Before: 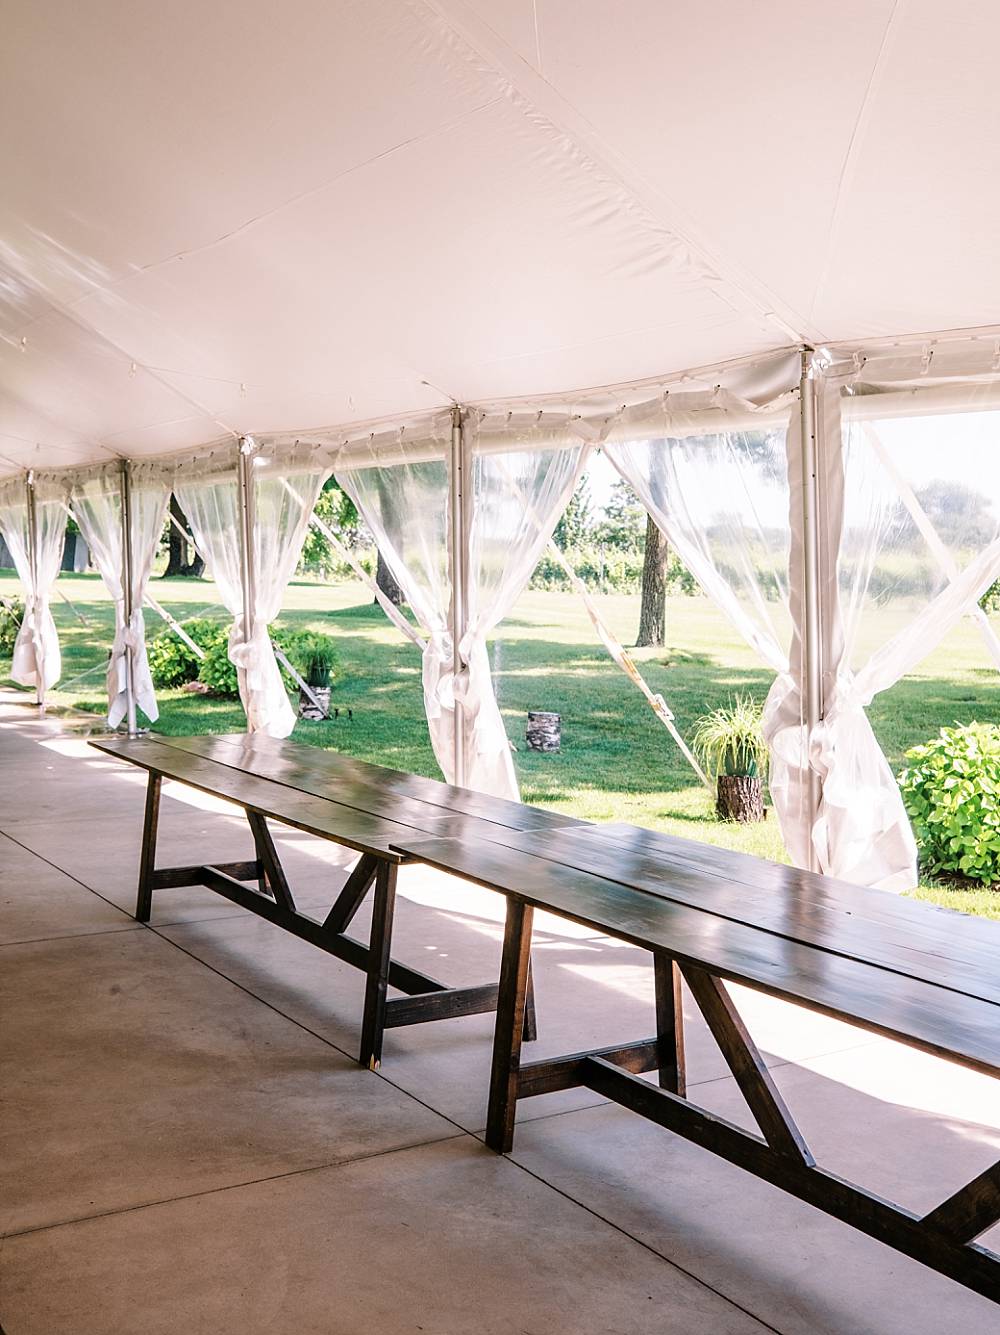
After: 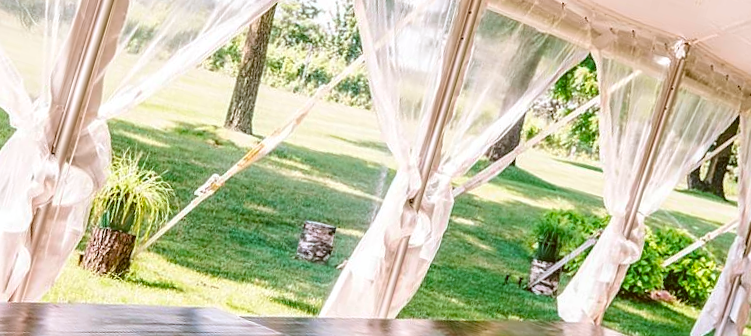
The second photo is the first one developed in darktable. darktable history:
crop and rotate: angle 16.12°, top 30.835%, bottom 35.653%
local contrast: detail 110%
color balance rgb: perceptual saturation grading › global saturation 30%
color correction: highlights a* -0.482, highlights b* 0.161, shadows a* 4.66, shadows b* 20.72
